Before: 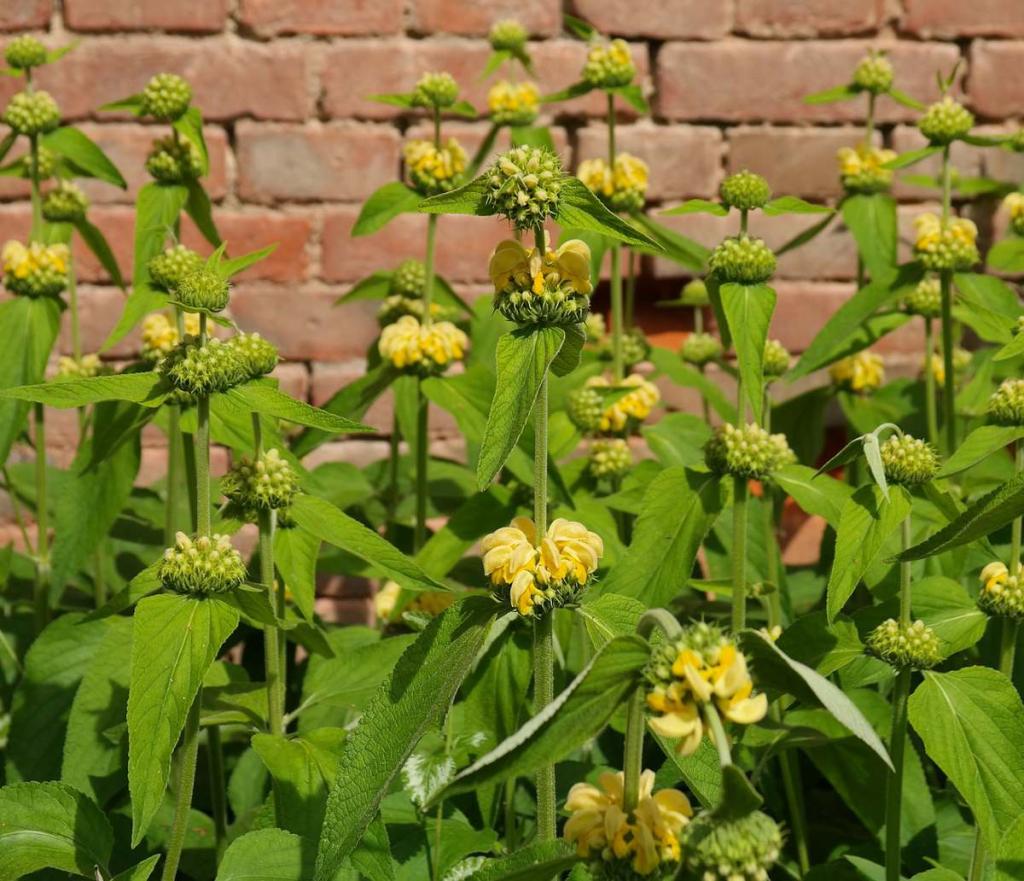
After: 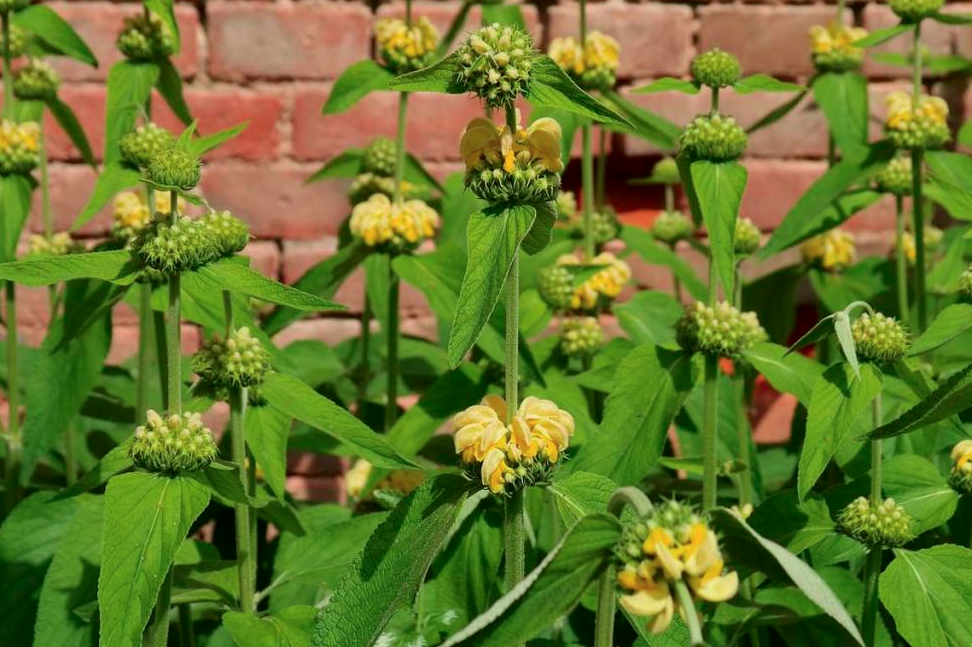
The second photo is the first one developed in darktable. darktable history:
tone curve: curves: ch0 [(0, 0) (0.059, 0.027) (0.162, 0.125) (0.304, 0.279) (0.547, 0.532) (0.828, 0.815) (1, 0.983)]; ch1 [(0, 0) (0.23, 0.166) (0.34, 0.298) (0.371, 0.334) (0.435, 0.408) (0.477, 0.469) (0.499, 0.498) (0.529, 0.544) (0.559, 0.587) (0.743, 0.798) (1, 1)]; ch2 [(0, 0) (0.431, 0.414) (0.498, 0.503) (0.524, 0.531) (0.568, 0.567) (0.6, 0.597) (0.643, 0.631) (0.74, 0.721) (1, 1)], color space Lab, independent channels, preserve colors none
crop and rotate: left 2.929%, top 13.882%, right 2.066%, bottom 12.622%
